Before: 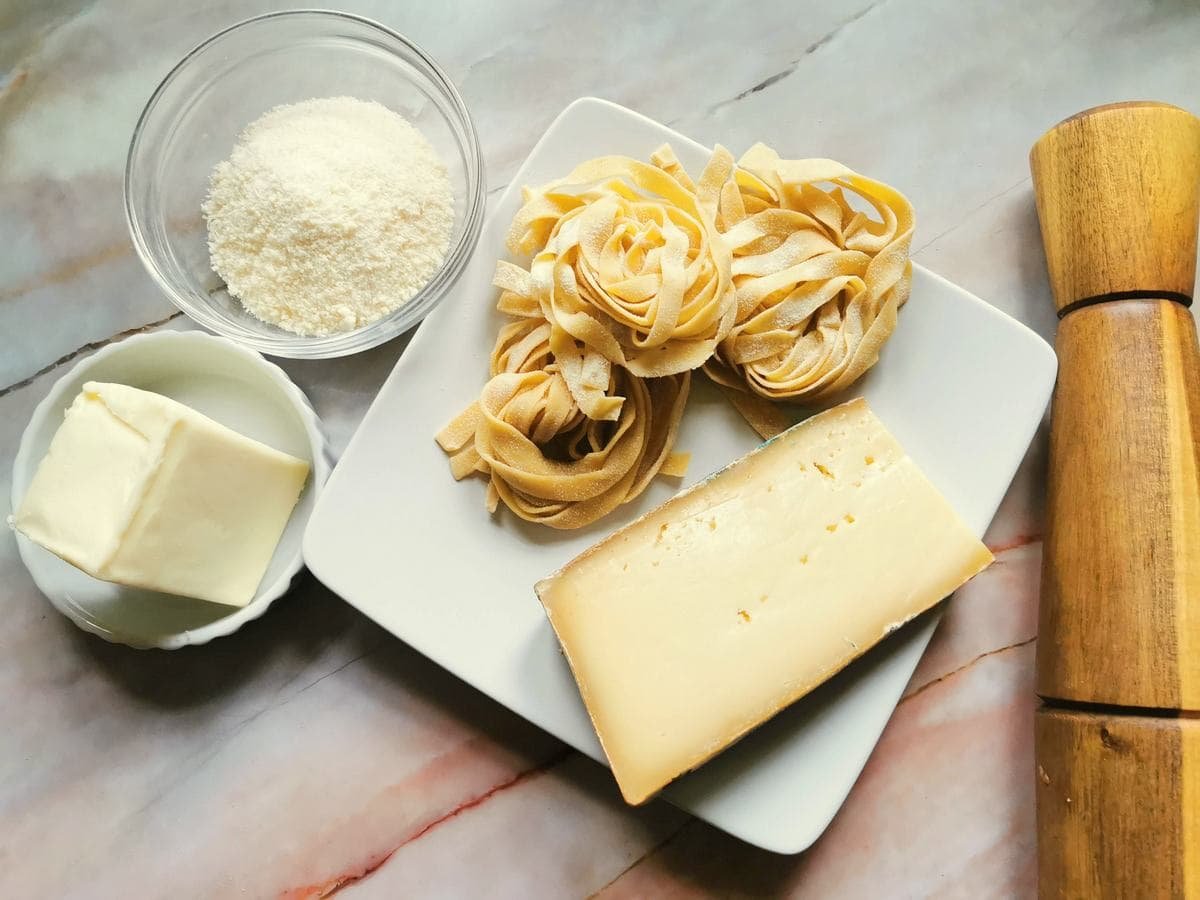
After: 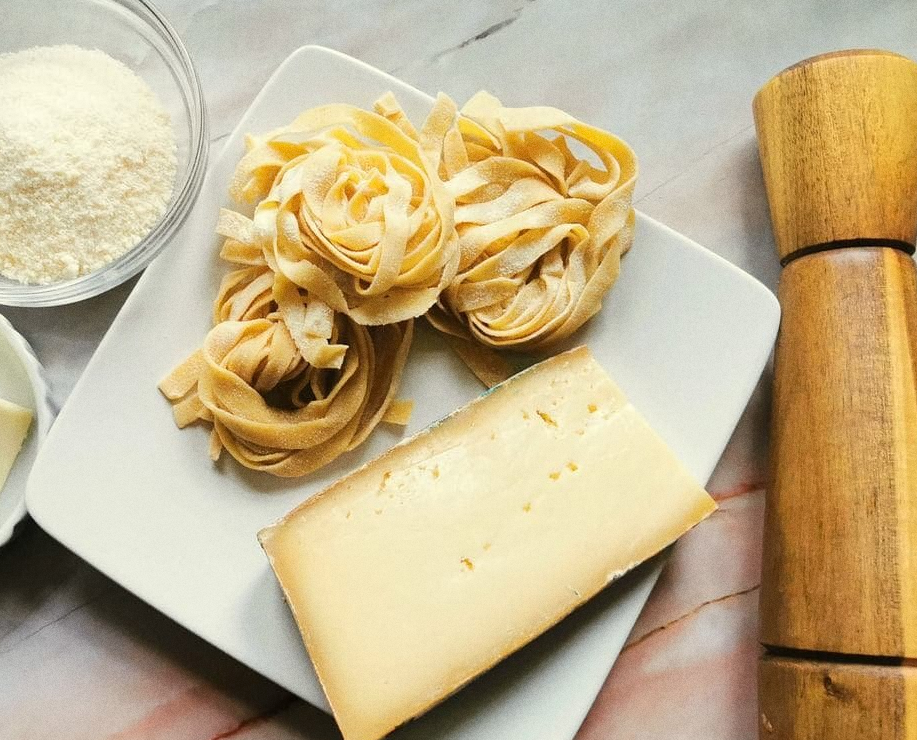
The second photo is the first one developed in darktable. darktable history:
crop: left 23.095%, top 5.827%, bottom 11.854%
grain: coarseness 0.09 ISO
